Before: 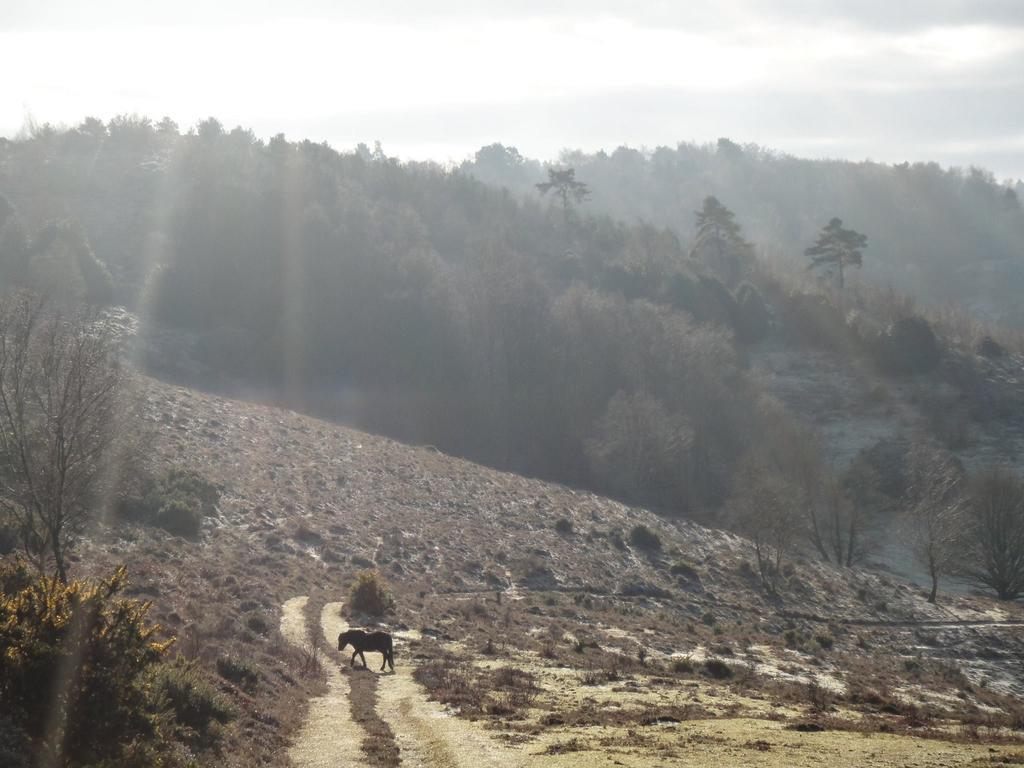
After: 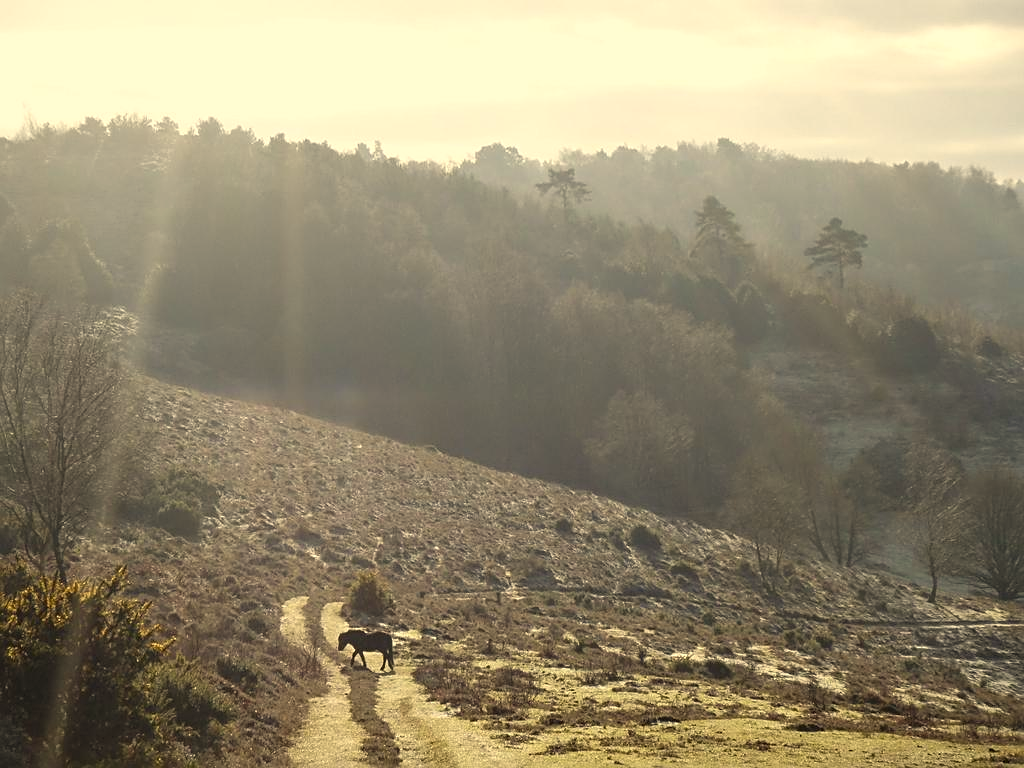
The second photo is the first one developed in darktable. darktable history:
color correction: highlights a* 2.28, highlights b* 23.17
sharpen: on, module defaults
